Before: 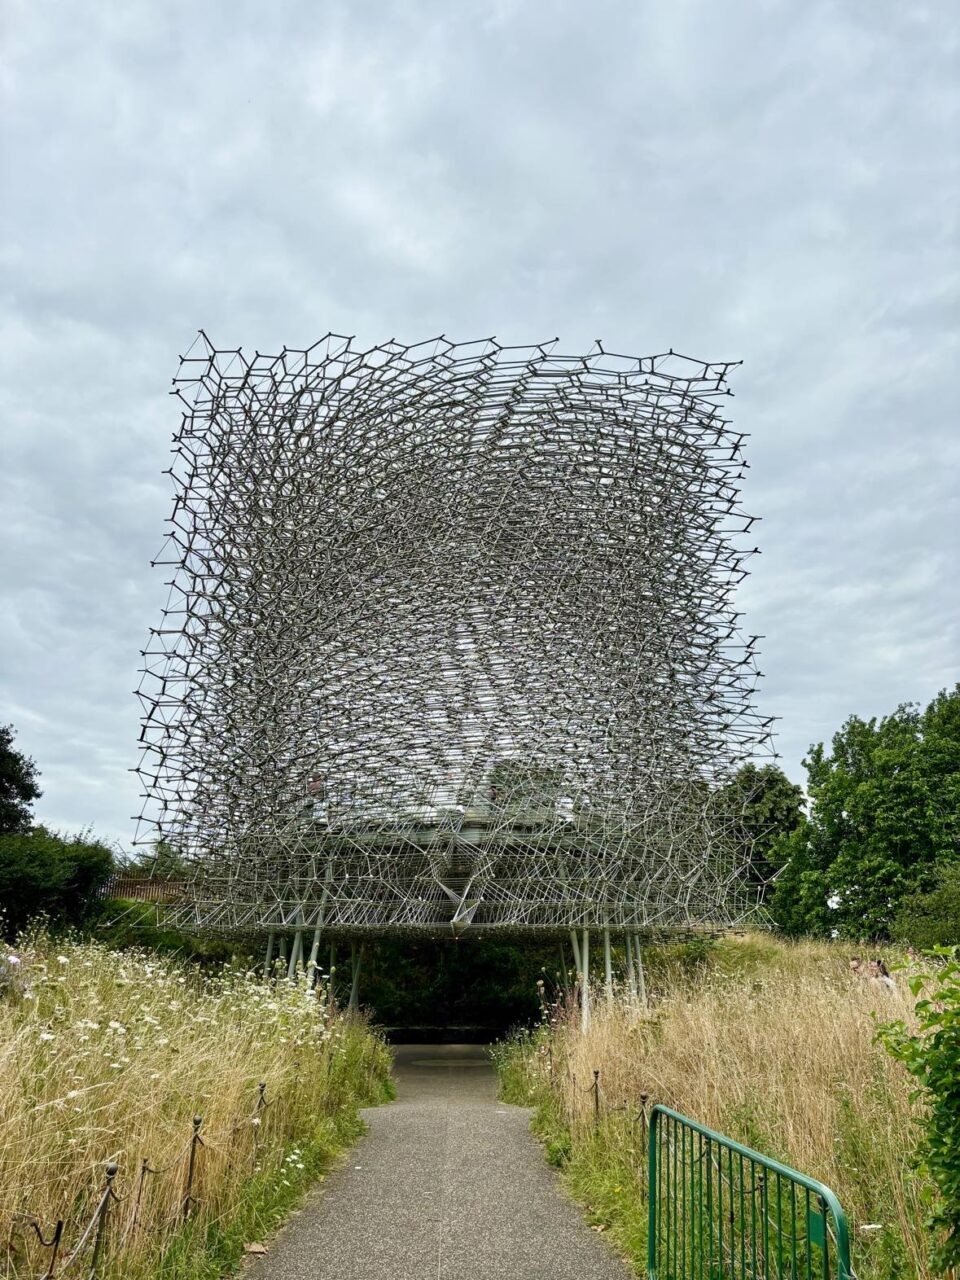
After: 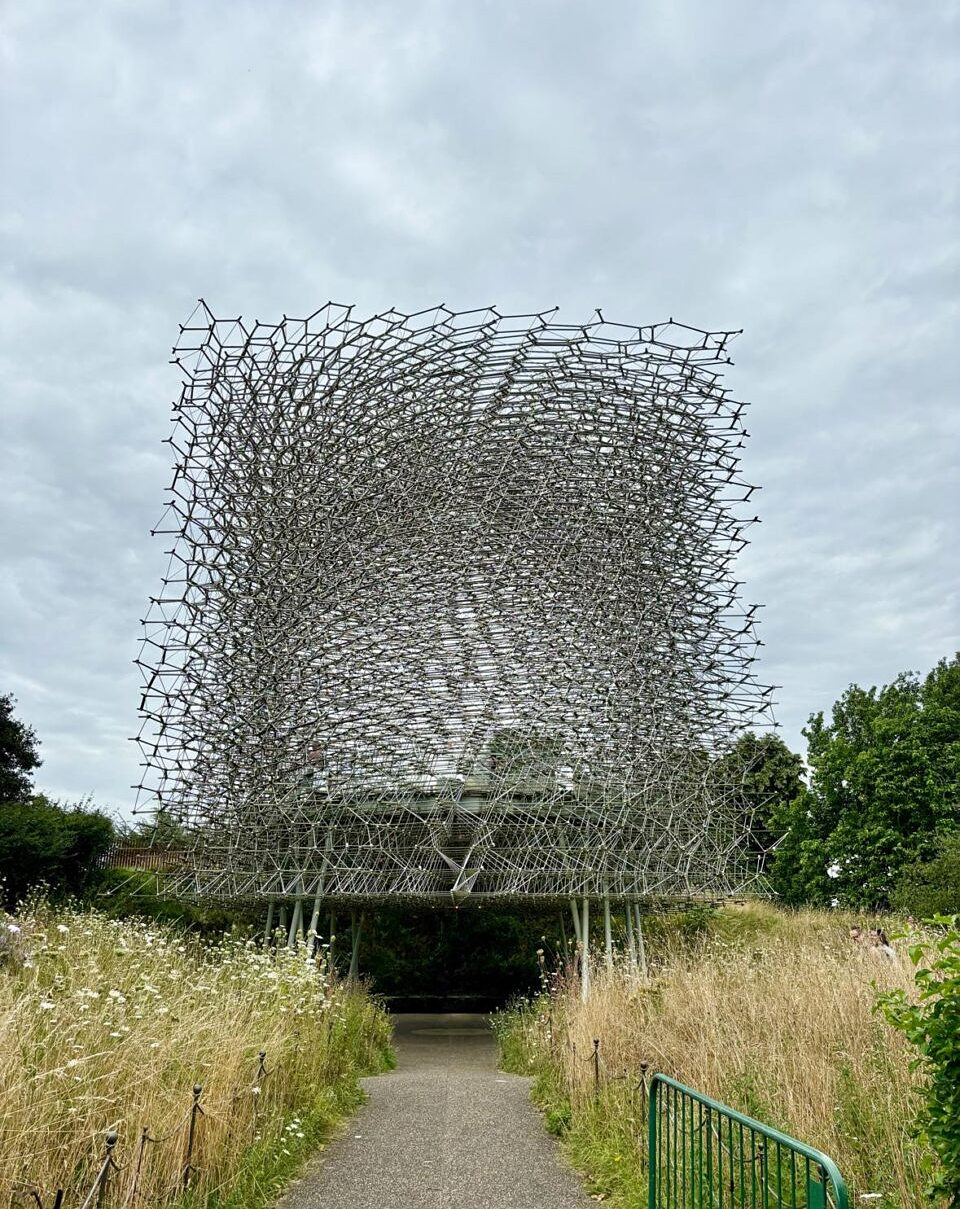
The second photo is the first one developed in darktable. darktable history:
sharpen: radius 1.272, amount 0.305, threshold 0
crop and rotate: top 2.479%, bottom 3.018%
